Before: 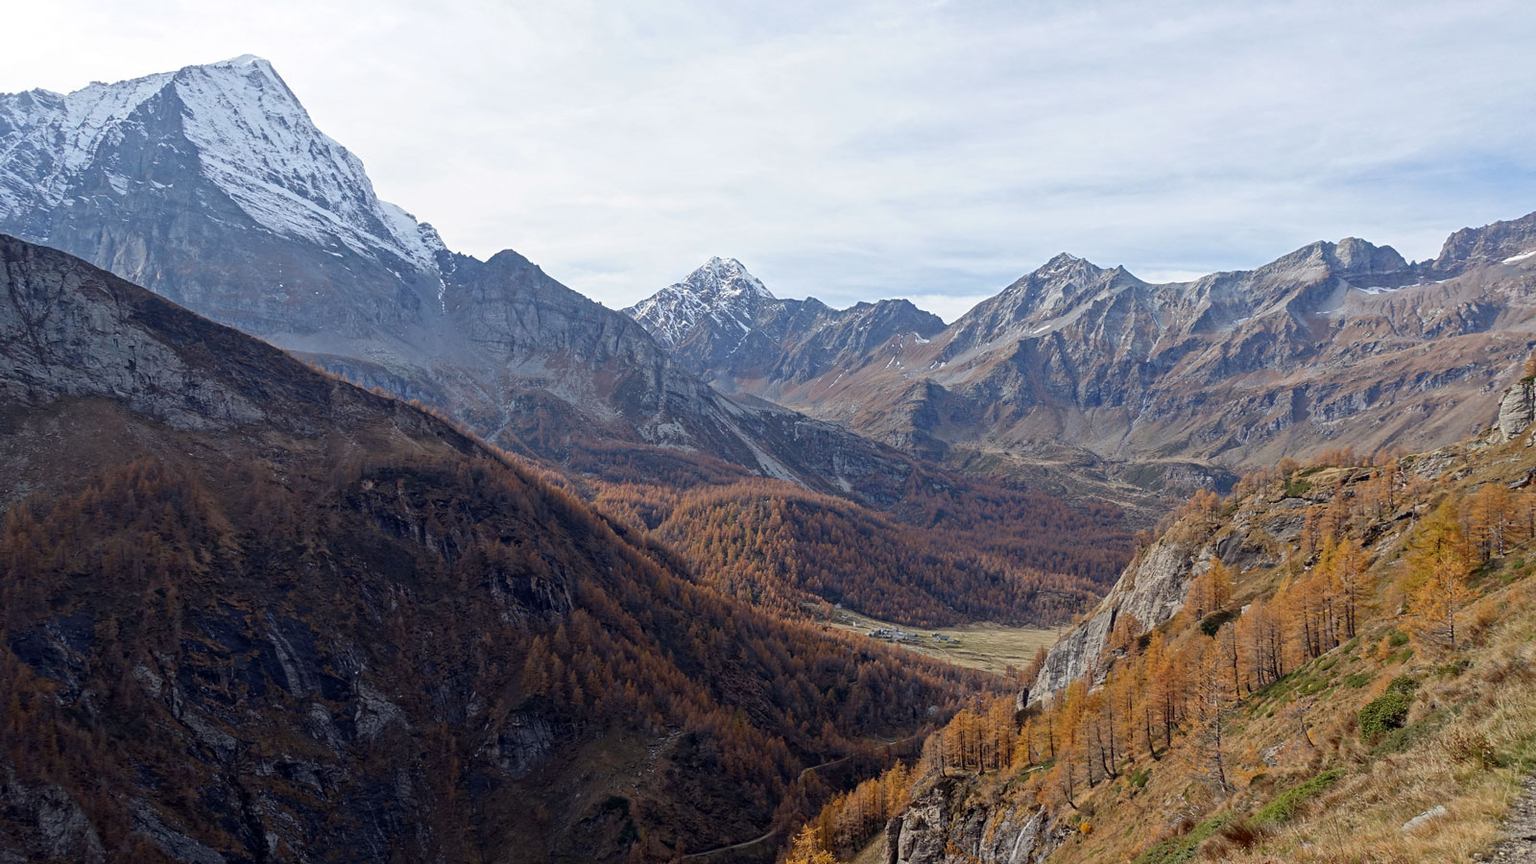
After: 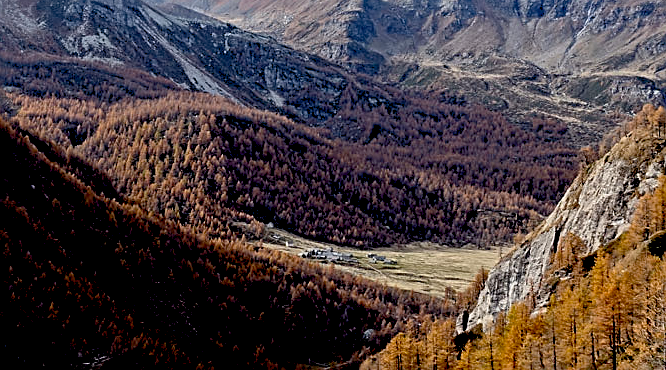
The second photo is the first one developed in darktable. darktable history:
crop: left 37.692%, top 45.111%, right 20.683%, bottom 13.705%
contrast brightness saturation: contrast 0.108, saturation -0.156
exposure: black level correction 0.04, exposure 0.498 EV, compensate exposure bias true, compensate highlight preservation false
levels: black 0.093%, levels [0, 0.51, 1]
sharpen: on, module defaults
